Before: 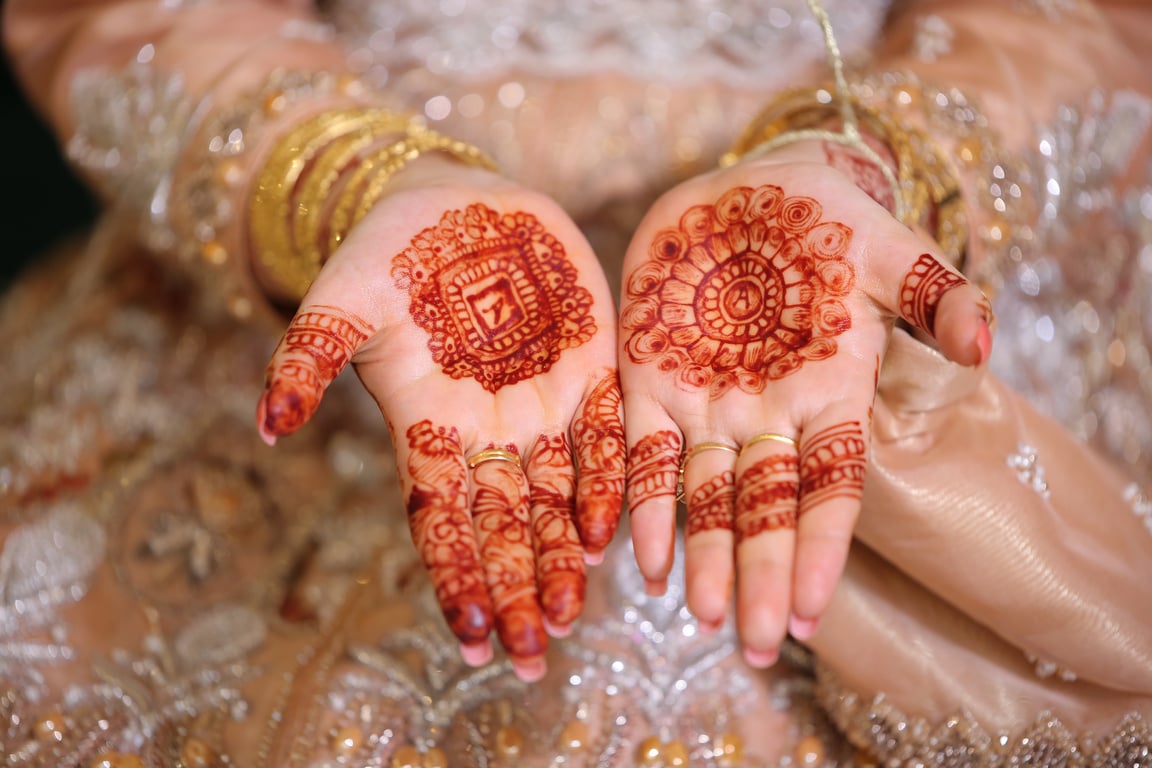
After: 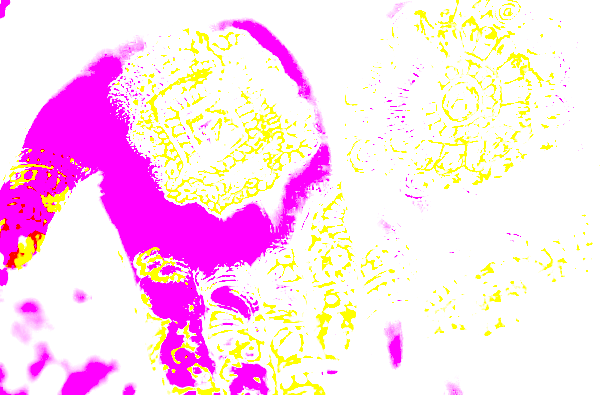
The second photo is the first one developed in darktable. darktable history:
sharpen: on, module defaults
crop and rotate: left 22.13%, top 22.054%, right 22.026%, bottom 22.102%
color balance rgb: shadows lift › luminance 0.49%, shadows lift › chroma 6.83%, shadows lift › hue 300.29°, power › hue 208.98°, highlights gain › luminance 20.24%, highlights gain › chroma 13.17%, highlights gain › hue 173.85°, perceptual saturation grading › global saturation 18.05%
rotate and perspective: rotation -4.57°, crop left 0.054, crop right 0.944, crop top 0.087, crop bottom 0.914
white balance: red 8, blue 8
local contrast: on, module defaults
shadows and highlights: shadows -62.32, white point adjustment -5.22, highlights 61.59
